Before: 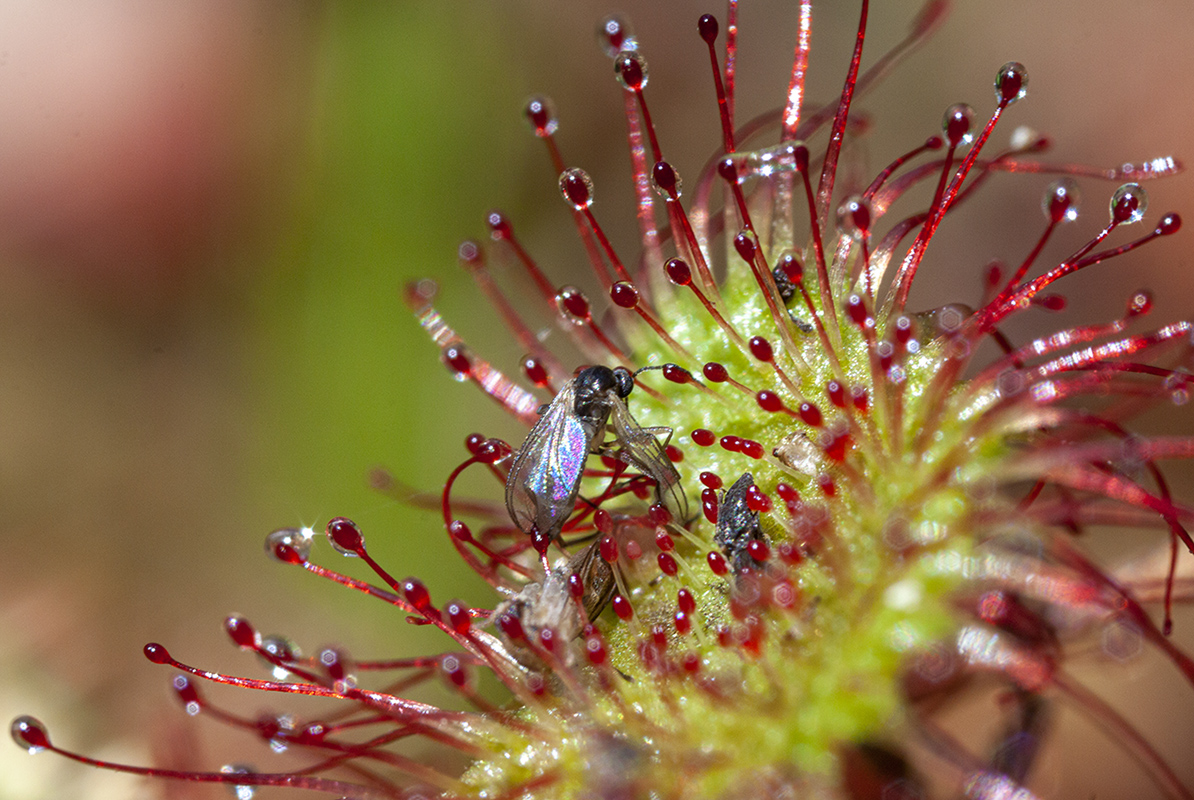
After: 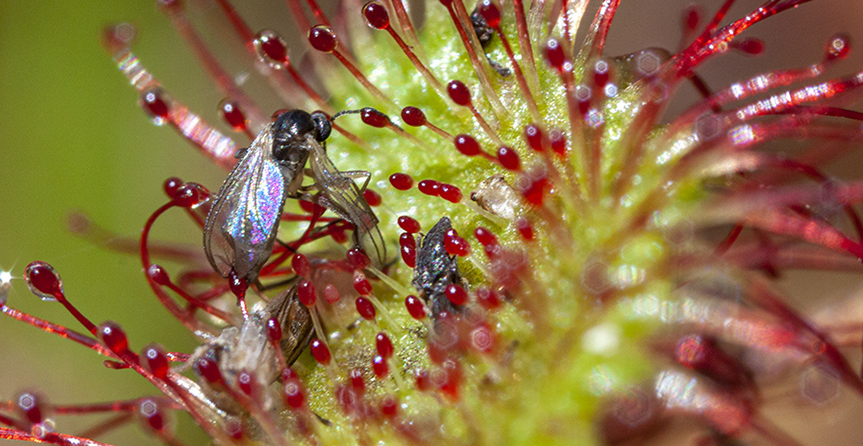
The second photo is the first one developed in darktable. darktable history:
crop and rotate: left 25.313%, top 32.095%, right 2.34%, bottom 12.074%
